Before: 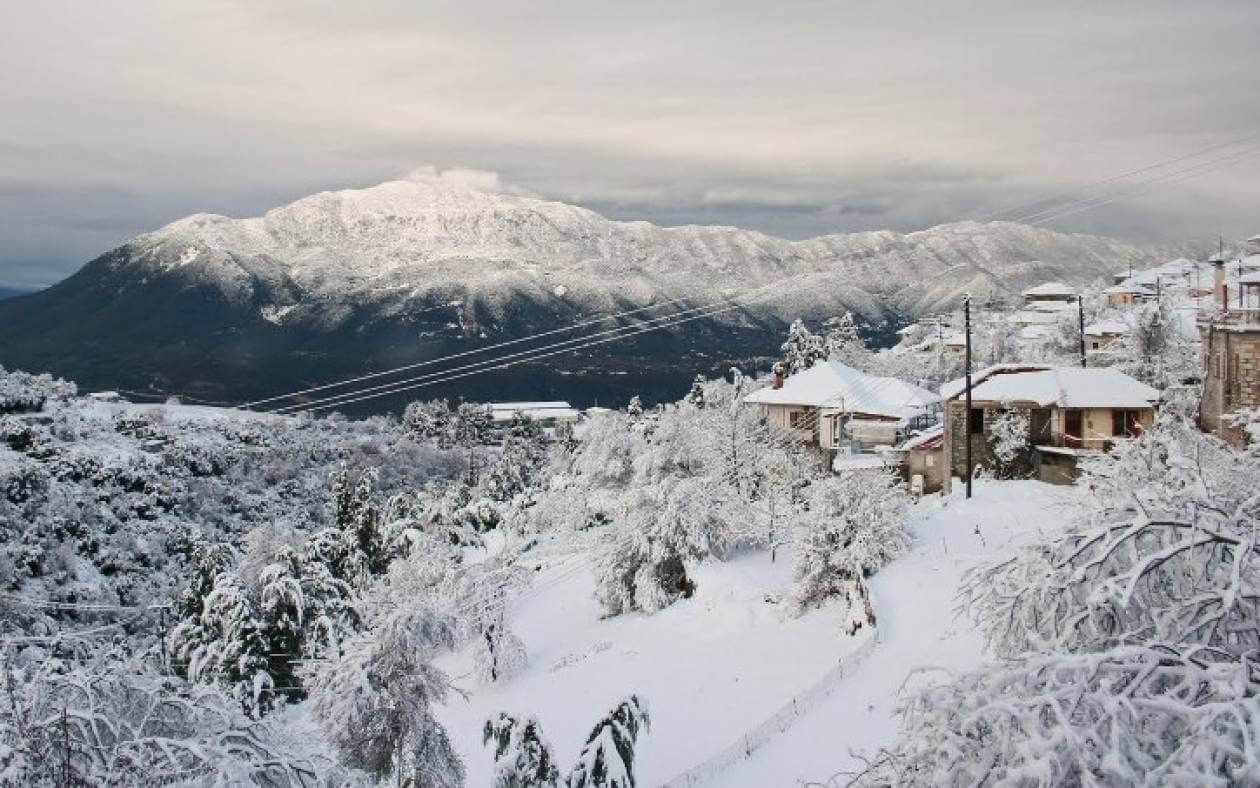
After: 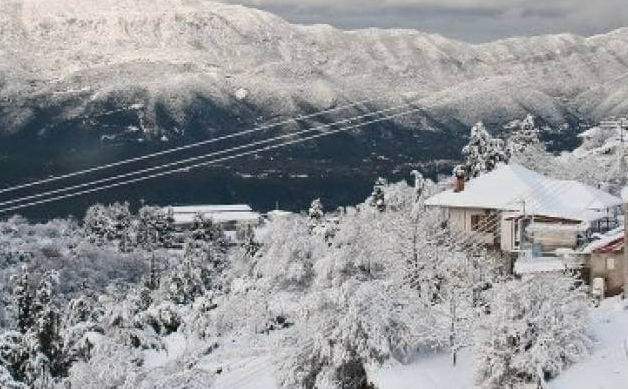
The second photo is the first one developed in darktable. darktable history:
crop: left 25.332%, top 25.047%, right 24.817%, bottom 25.49%
